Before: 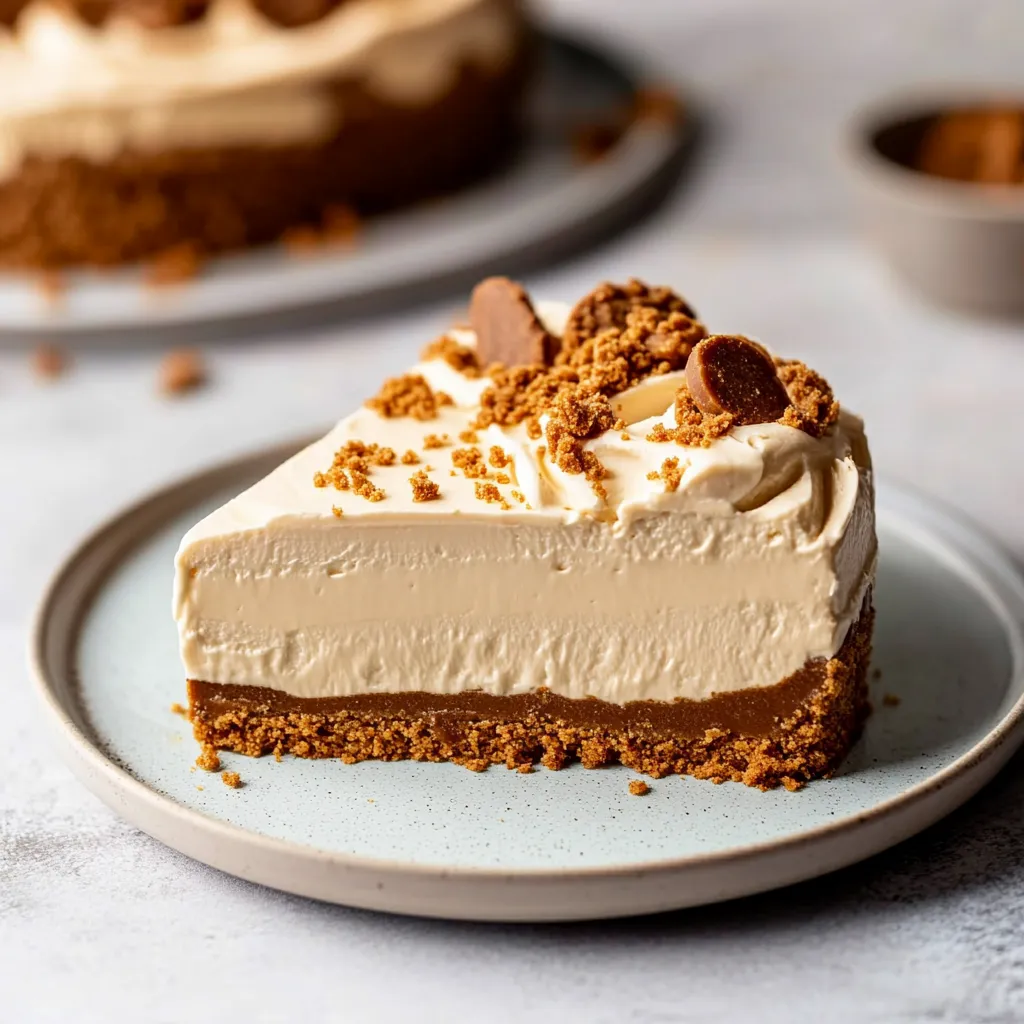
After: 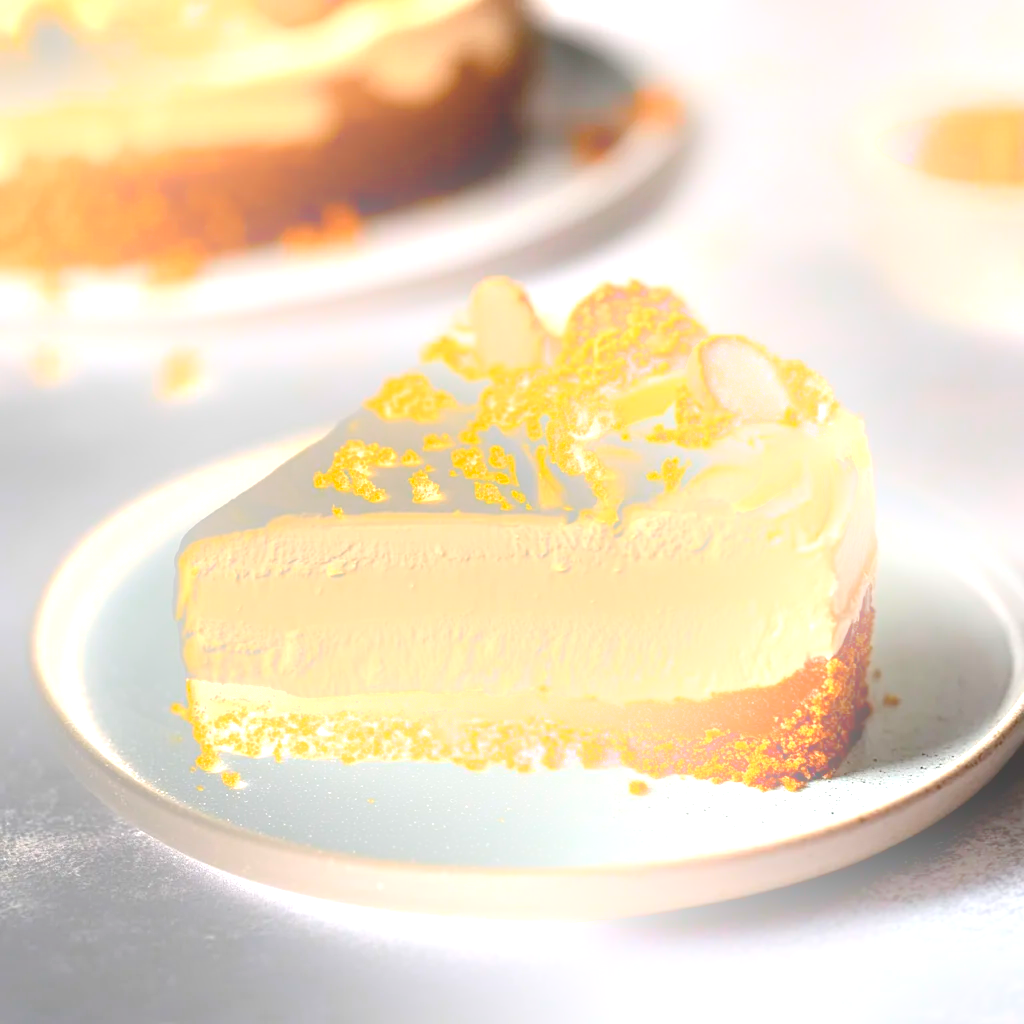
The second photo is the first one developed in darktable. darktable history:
contrast brightness saturation: contrast -0.08, brightness -0.04, saturation -0.11
bloom: on, module defaults
exposure: black level correction 0.001, exposure 1.84 EV, compensate highlight preservation false
contrast equalizer: y [[0.5, 0.5, 0.472, 0.5, 0.5, 0.5], [0.5 ×6], [0.5 ×6], [0 ×6], [0 ×6]]
